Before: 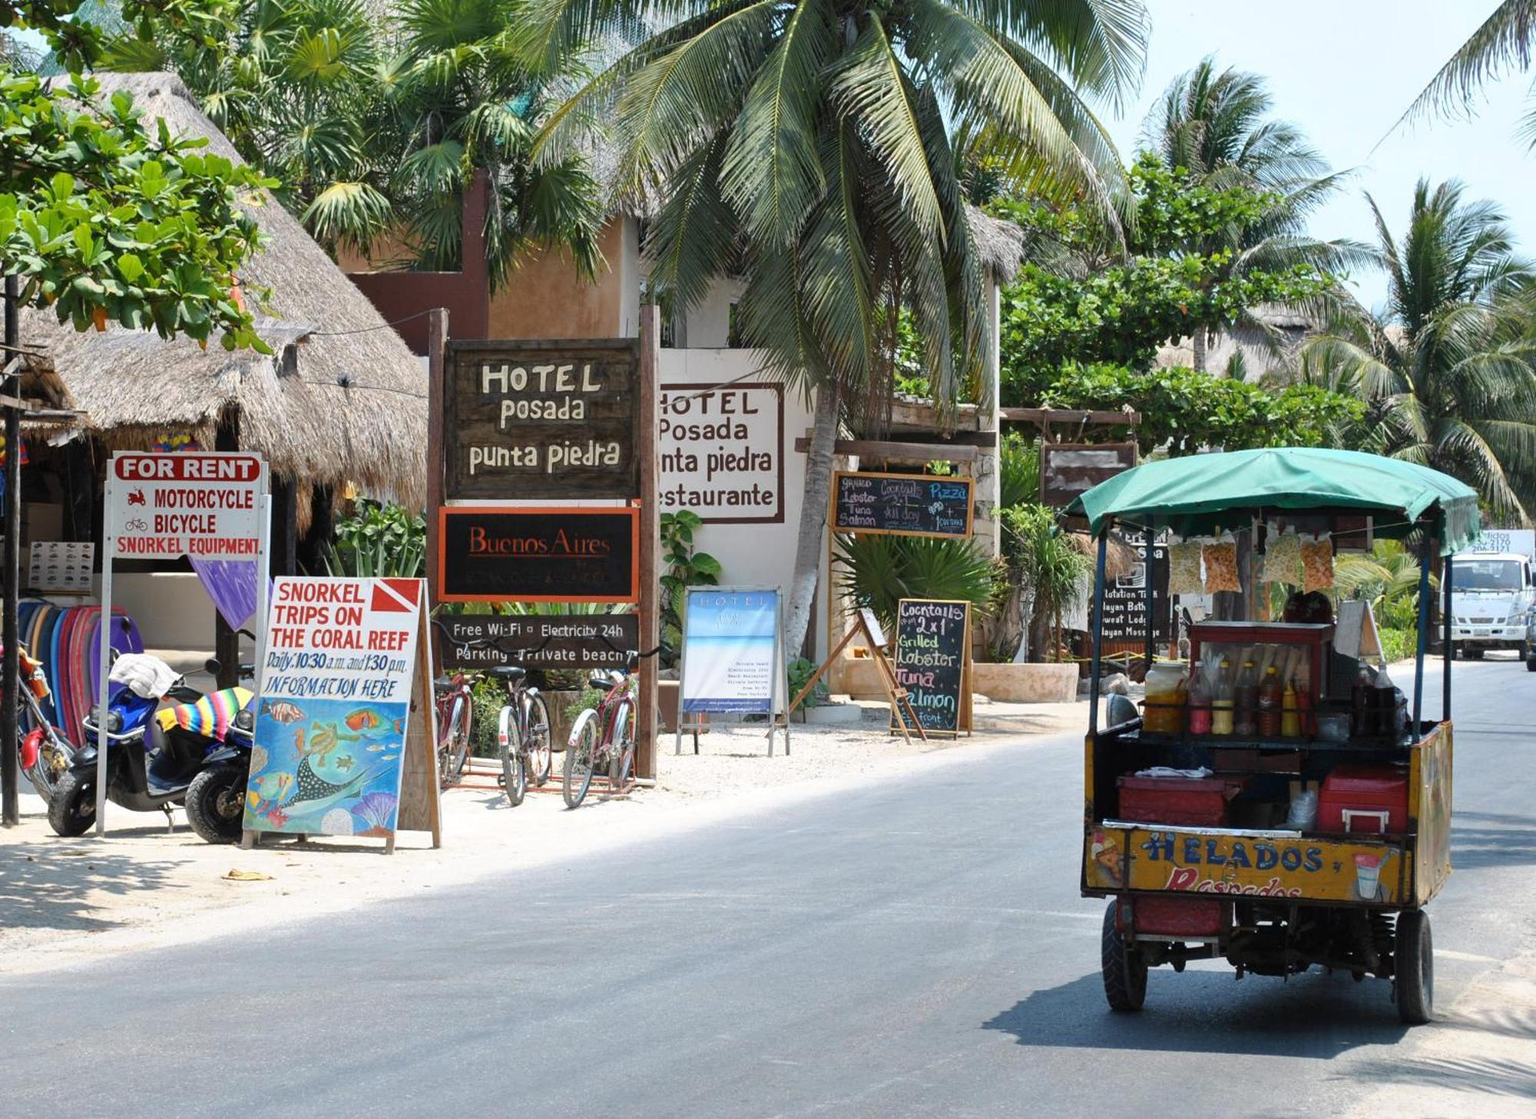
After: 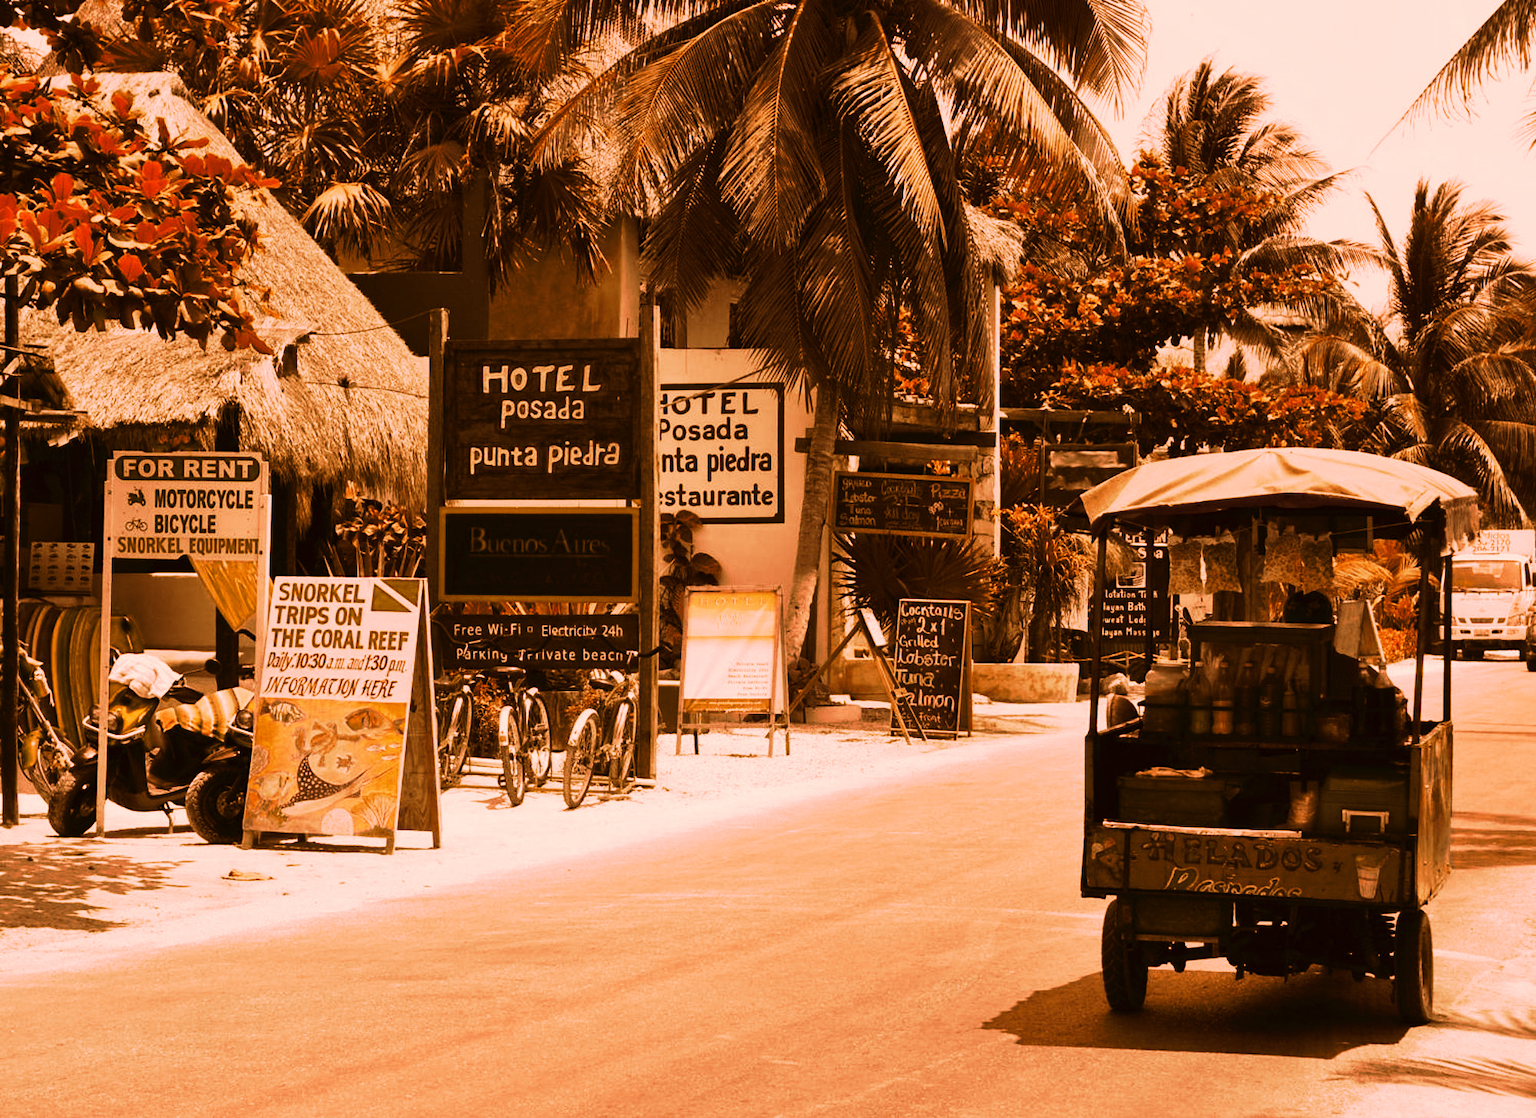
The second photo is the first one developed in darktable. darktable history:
tone curve: curves: ch0 [(0, 0) (0.003, 0.006) (0.011, 0.011) (0.025, 0.02) (0.044, 0.032) (0.069, 0.035) (0.1, 0.046) (0.136, 0.063) (0.177, 0.089) (0.224, 0.12) (0.277, 0.16) (0.335, 0.206) (0.399, 0.268) (0.468, 0.359) (0.543, 0.466) (0.623, 0.582) (0.709, 0.722) (0.801, 0.808) (0.898, 0.886) (1, 1)], preserve colors none
color look up table: target L [85.8, 77.1, 84.02, 62.59, 68.27, 60.52, 63.15, 45.32, 37.57, 32.49, 201.87, 69.6, 74.11, 69.03, 71.19, 61.2, 58.84, 51.26, 56.96, 57.02, 45.26, 25.36, 17.83, 2.01, 95.84, 82.44, 83.06, 74.14, 72.74, 67.37, 48.89, 53.08, 71.81, 38.17, 31.94, 42, 64.27, 42.15, 42.05, 15.28, 81.99, 74.24, 72.87, 70.08, 59.37, 76.42, 54.96, 66.26, 6.898], target a [19.92, 29.92, 23.11, 49.68, 32.97, 46.09, 31.49, 27.05, 22.49, 27.36, 0, 37.88, 33.88, 38.22, 34.43, 19.47, 21.96, 27.12, 20.36, 18.1, 19.93, 13.5, 15.67, 2.566, 18.34, 25.24, 23.21, 32.56, 31.7, 29.75, 19.14, 16.4, 33.93, 12.98, 20.81, 15.53, 23.74, 15.96, 17.09, 16.51, 23.06, 33.11, 32.97, 34.26, 25.94, 28.45, 18.41, 31.54, 20.52], target b [28.91, 38.42, 31.3, 56.07, 52.2, 55.33, 51.77, 50.1, 47.91, 49, -0.001, 53.97, 42.67, 54.68, 53.94, 40.85, 48.97, 50.14, 49.38, 48.87, 48.42, 39.37, 29.08, 3.235, 13.59, 30.86, 33.9, 53.16, 55.4, 52.37, 48.33, 49.14, 54.67, 47.27, 47.85, 48.35, 50.23, 48.5, 48.59, 25.18, 35.44, 47.02, 34.86, 53.66, 49.86, 57.56, 34.02, 52.63, 11.36], num patches 49
